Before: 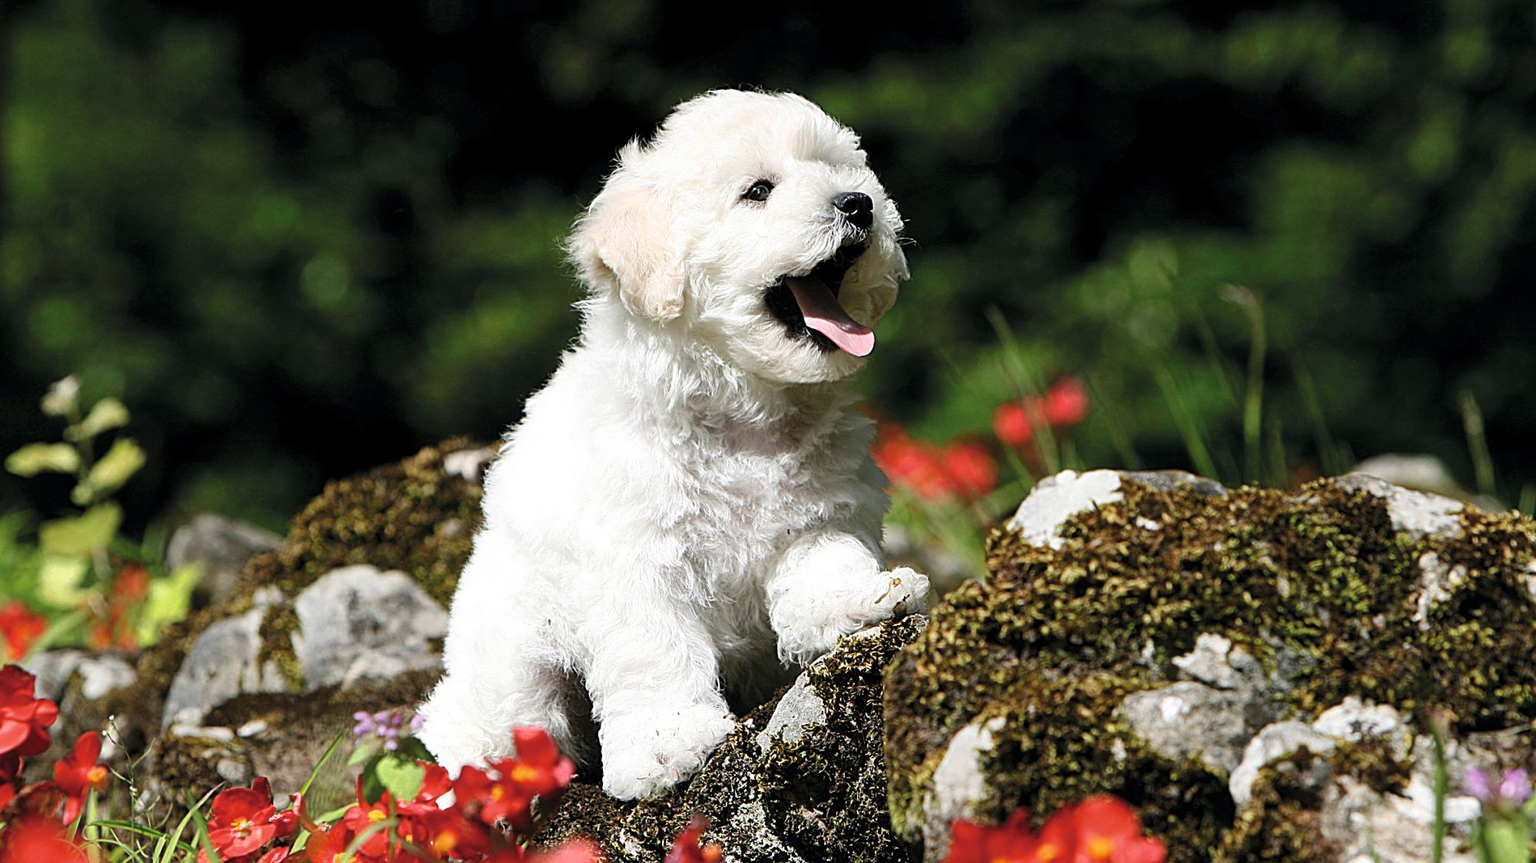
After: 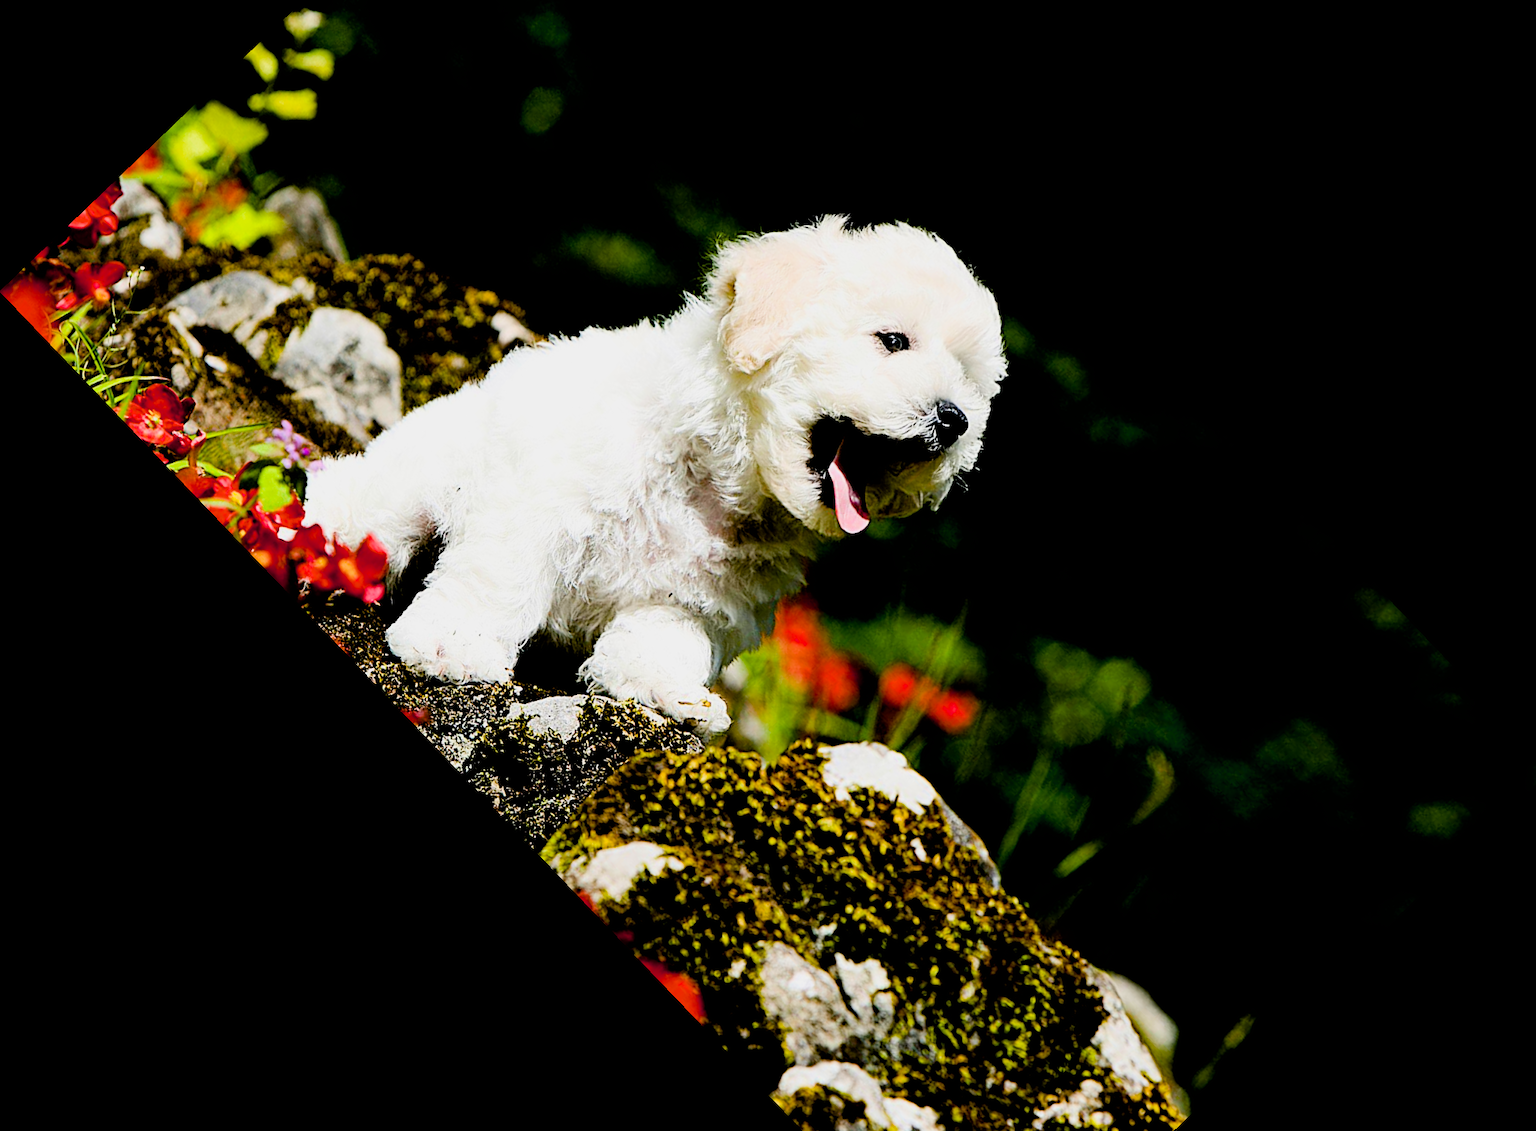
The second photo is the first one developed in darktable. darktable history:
white balance: red 1, blue 1
crop and rotate: angle -46.26°, top 16.234%, right 0.912%, bottom 11.704%
color balance rgb: linear chroma grading › global chroma 9%, perceptual saturation grading › global saturation 36%, perceptual saturation grading › shadows 35%, perceptual brilliance grading › global brilliance 21.21%, perceptual brilliance grading › shadows -35%, global vibrance 21.21%
exposure: black level correction 0.031, exposure 0.304 EV, compensate highlight preservation false
rotate and perspective: rotation 0.062°, lens shift (vertical) 0.115, lens shift (horizontal) -0.133, crop left 0.047, crop right 0.94, crop top 0.061, crop bottom 0.94
filmic rgb: black relative exposure -9.22 EV, white relative exposure 6.77 EV, hardness 3.07, contrast 1.05
